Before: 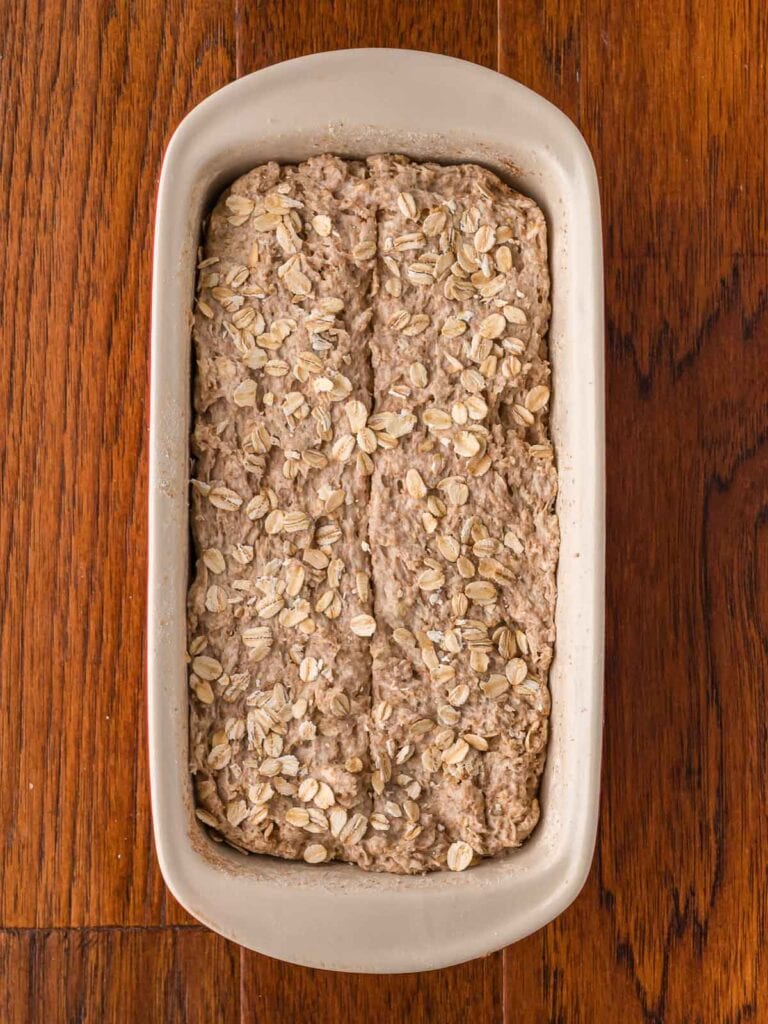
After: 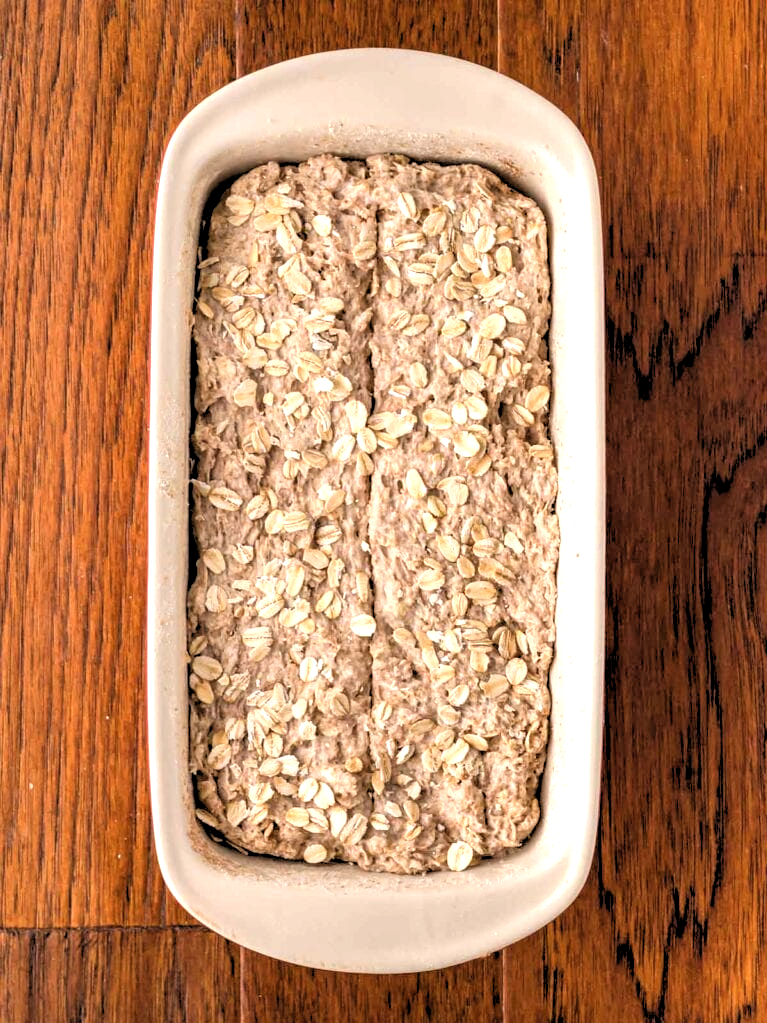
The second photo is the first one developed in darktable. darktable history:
vignetting: fall-off start 116.67%, fall-off radius 59.26%, brightness -0.31, saturation -0.056
crop and rotate: left 0.126%
contrast brightness saturation: contrast 0.01, saturation -0.05
rgb levels: levels [[0.029, 0.461, 0.922], [0, 0.5, 1], [0, 0.5, 1]]
exposure: exposure 0.657 EV, compensate highlight preservation false
